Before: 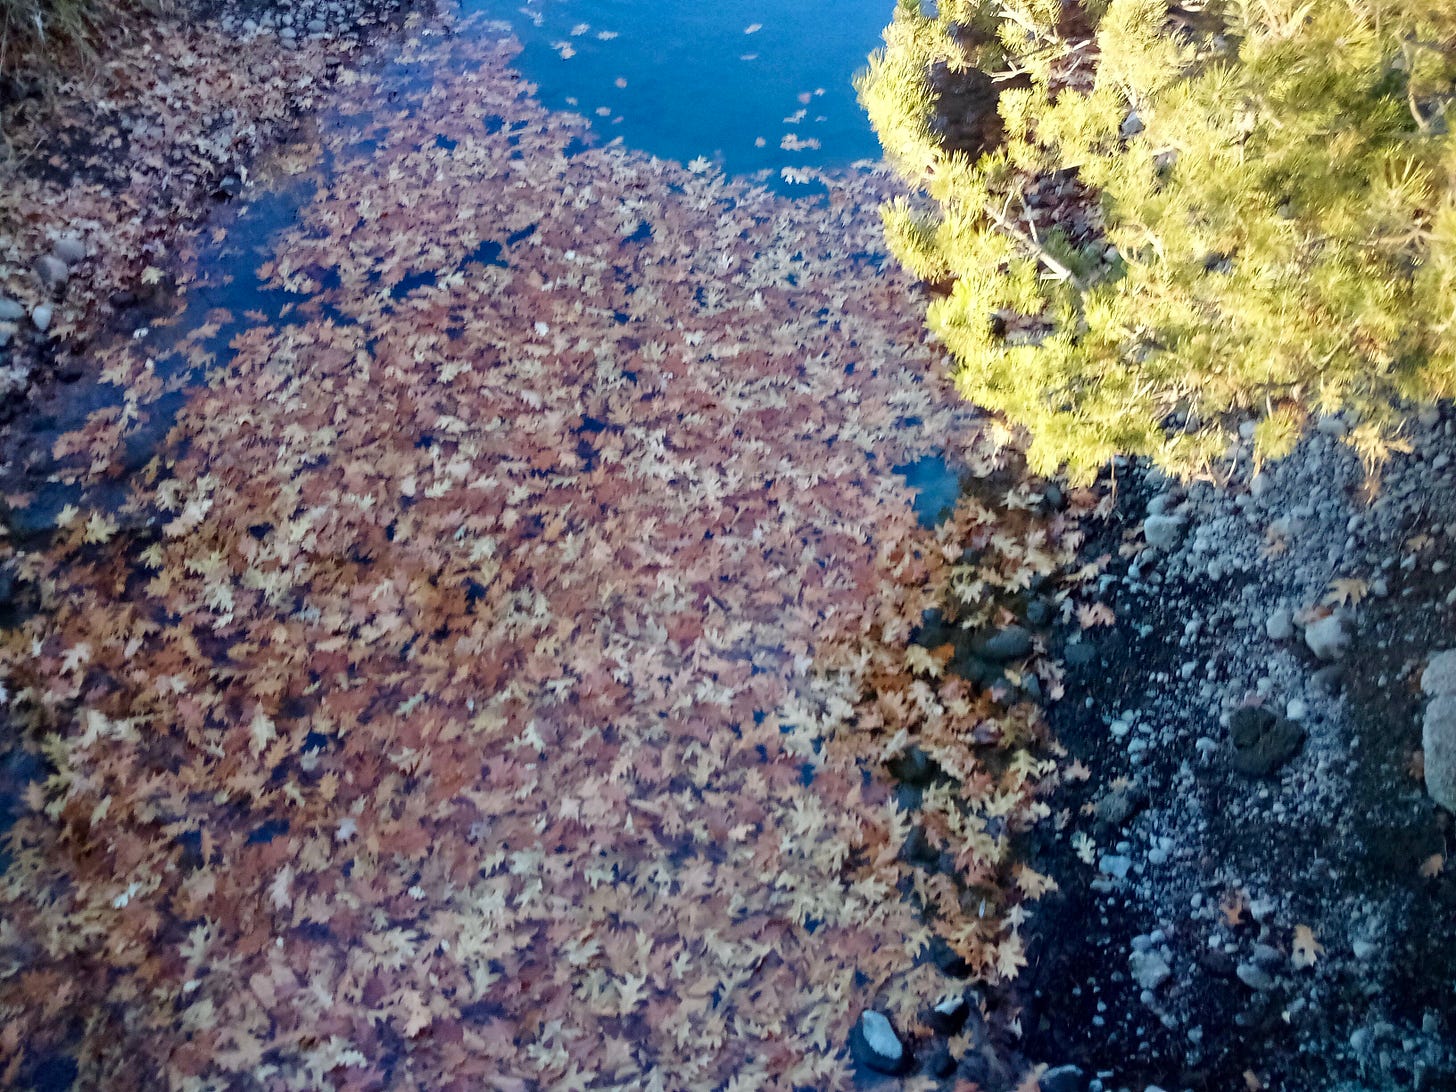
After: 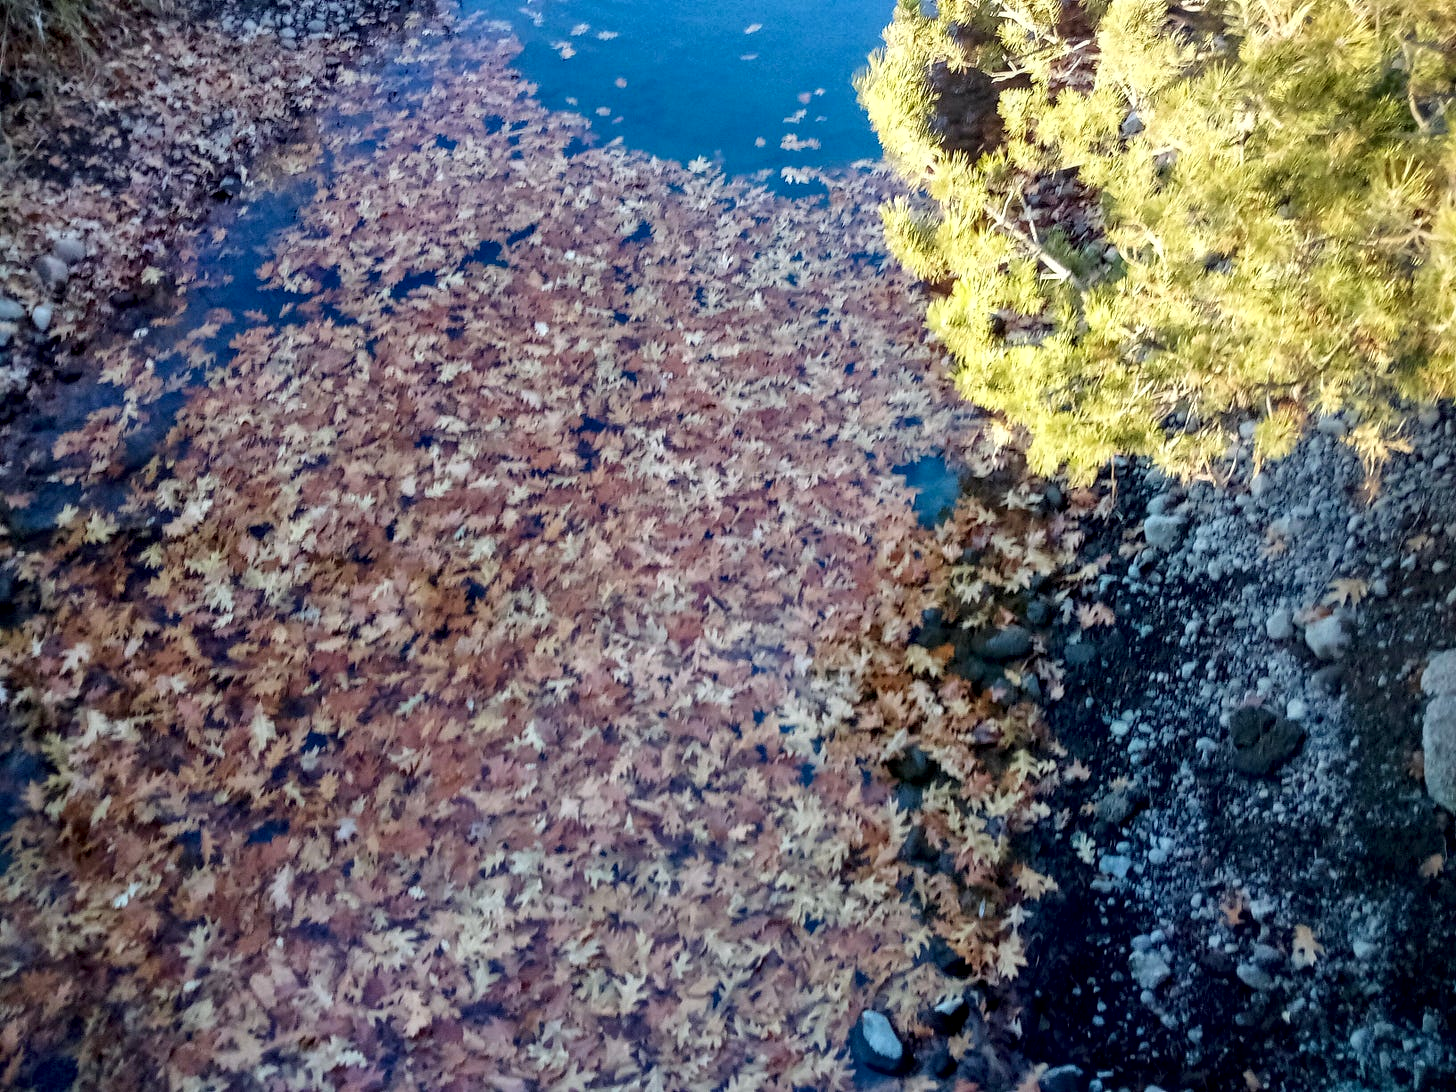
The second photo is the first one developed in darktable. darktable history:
local contrast: shadows 93%, midtone range 0.499
